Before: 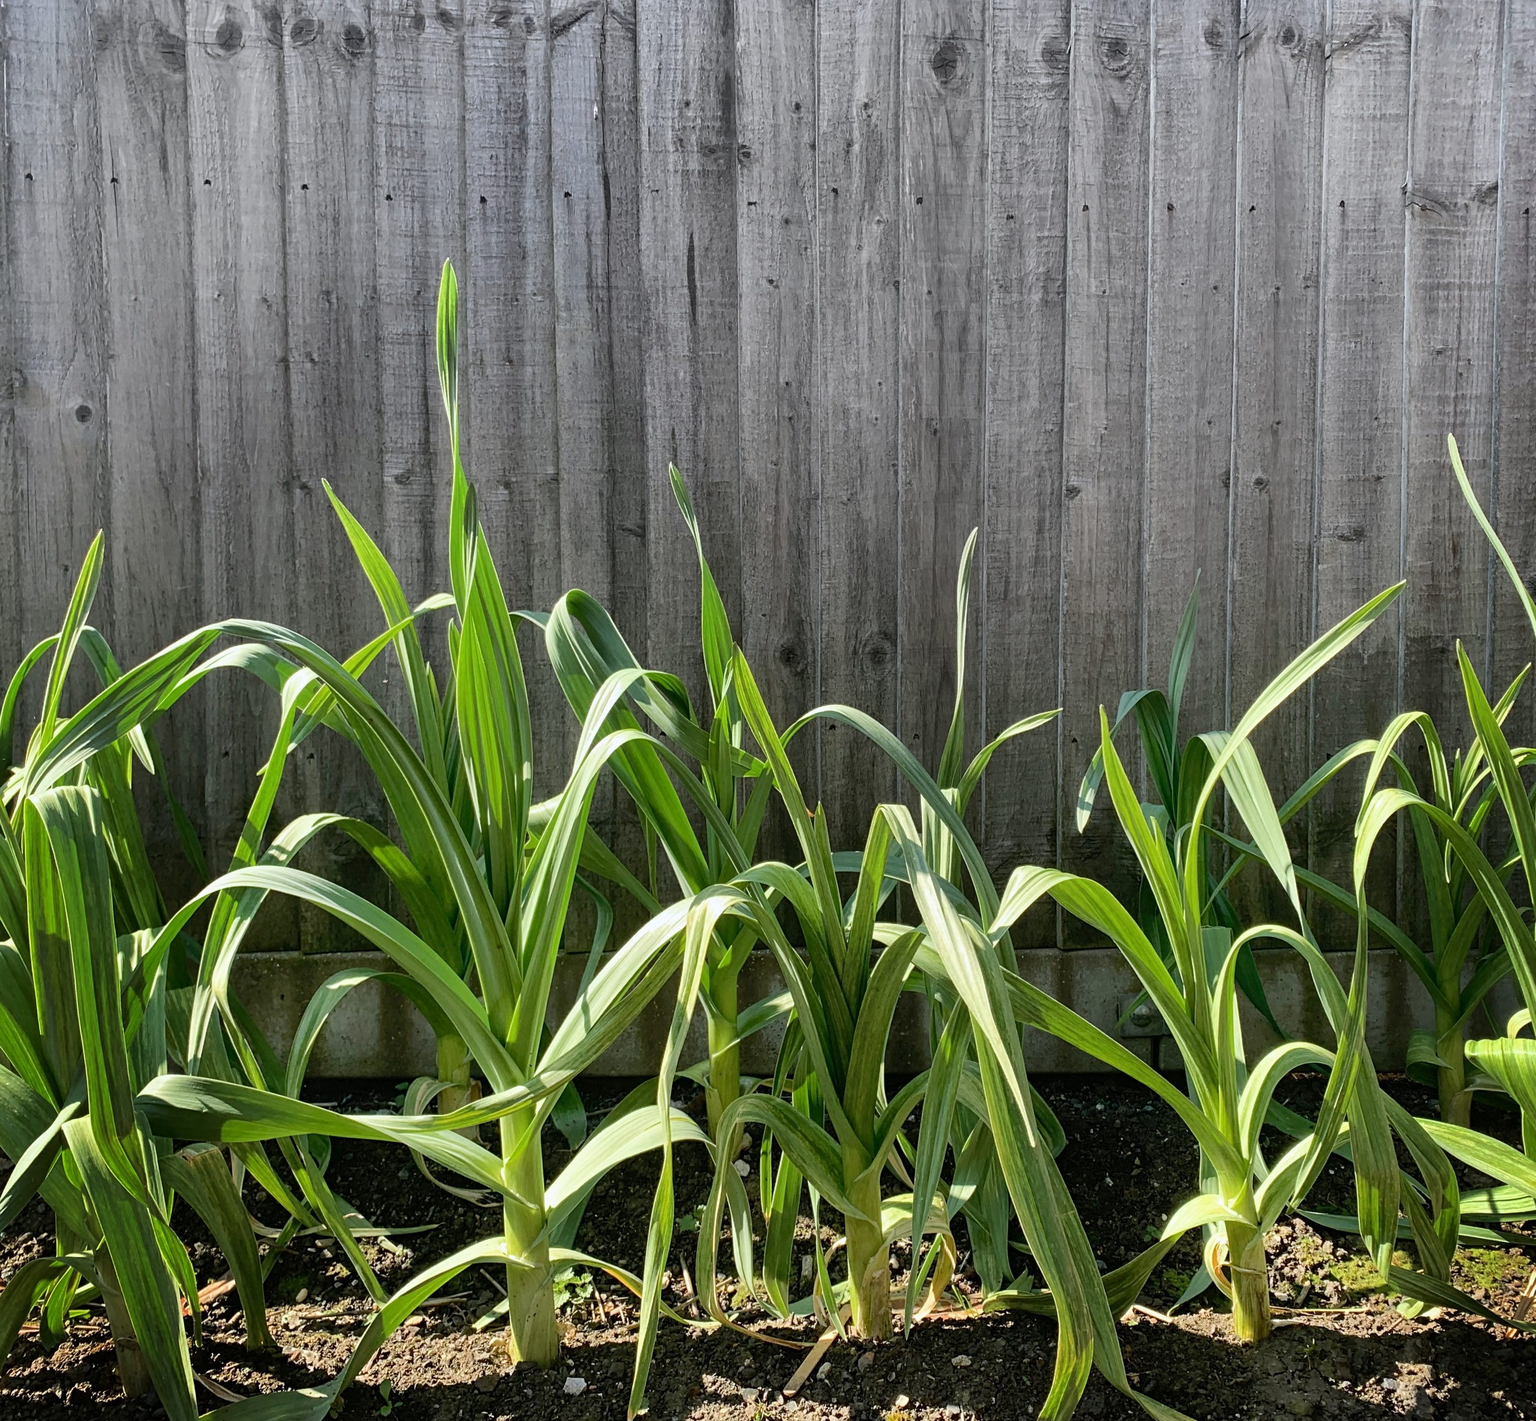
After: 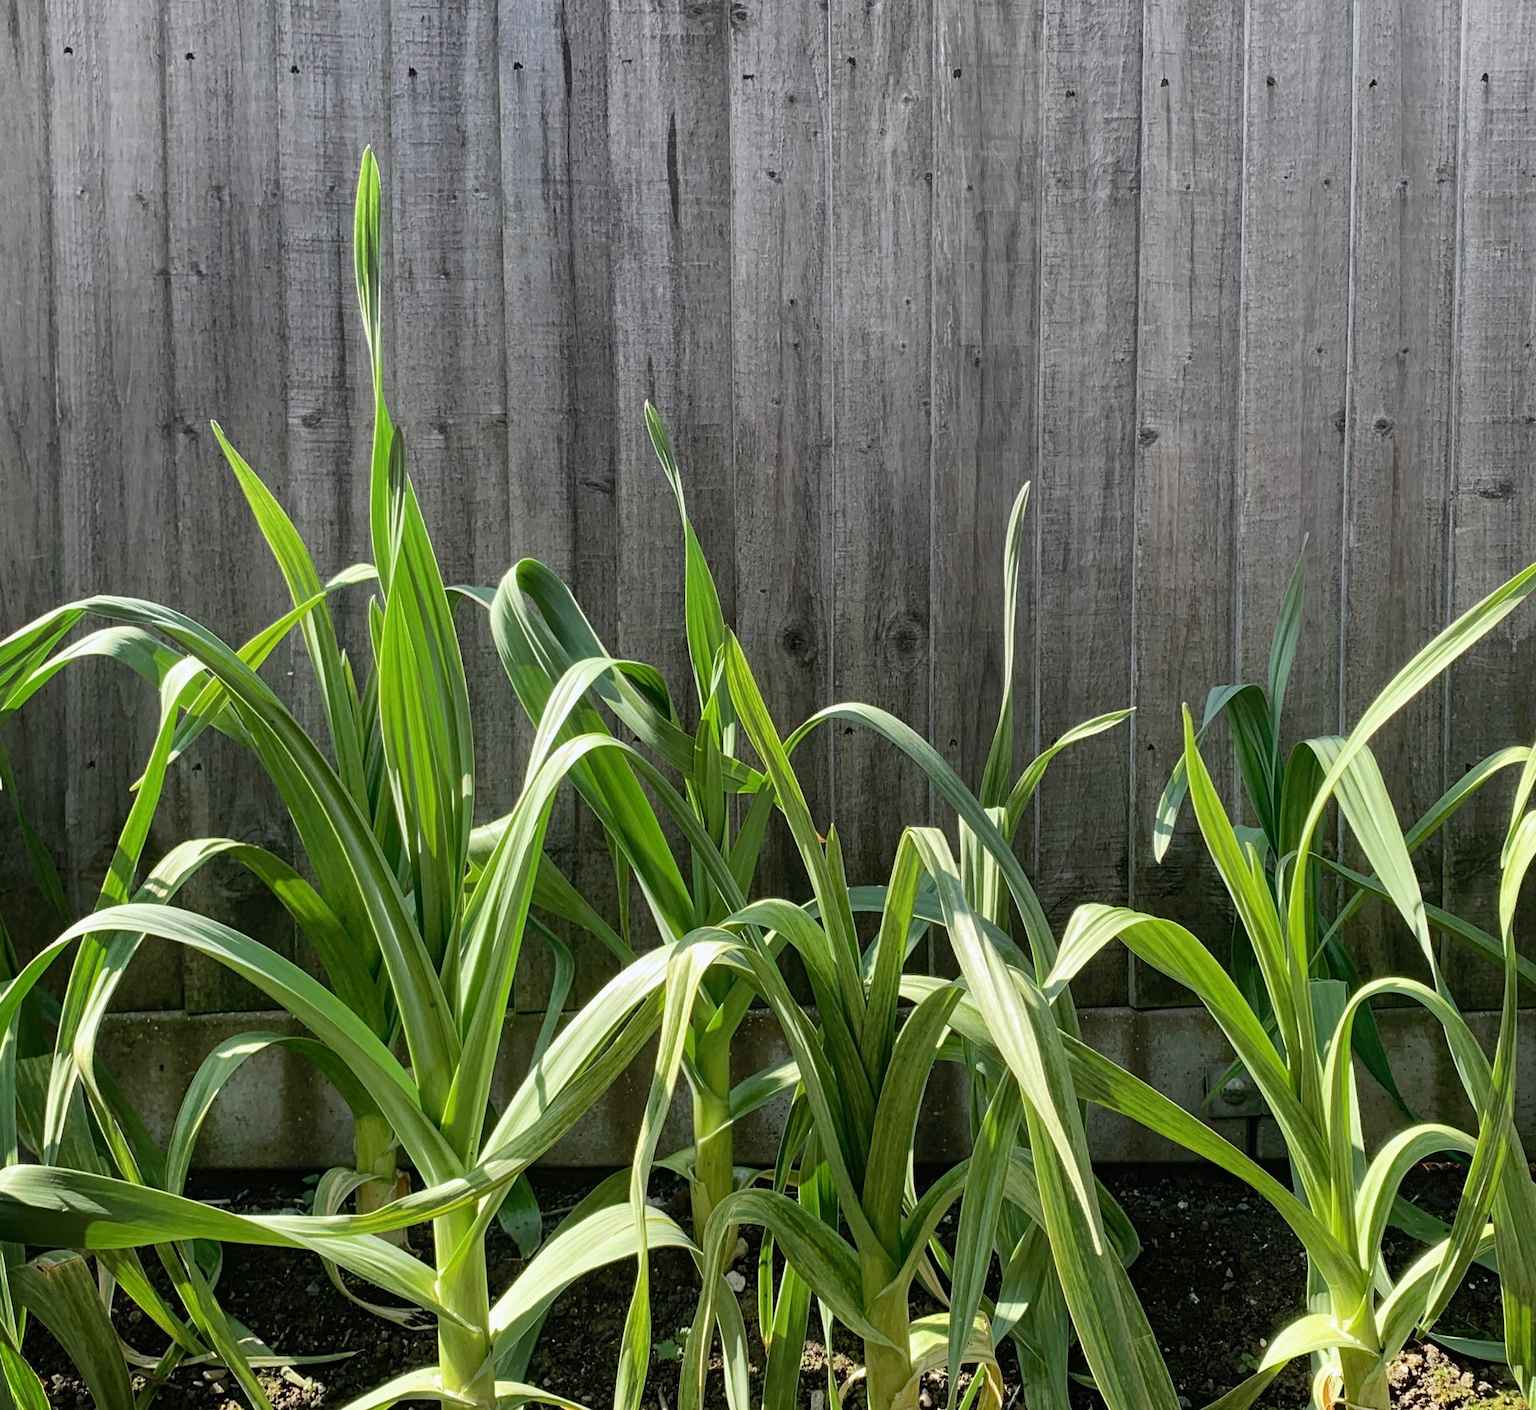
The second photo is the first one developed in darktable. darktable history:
crop and rotate: left 9.993%, top 10.018%, right 9.905%, bottom 10.479%
